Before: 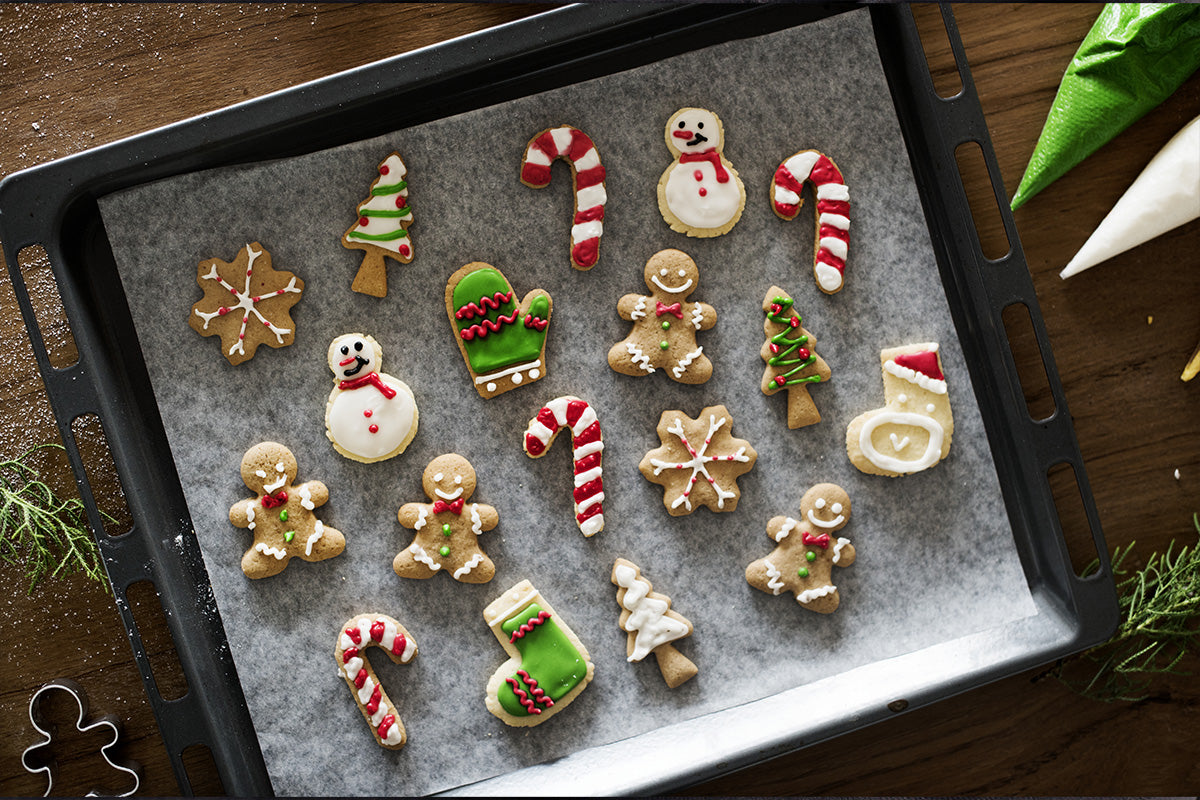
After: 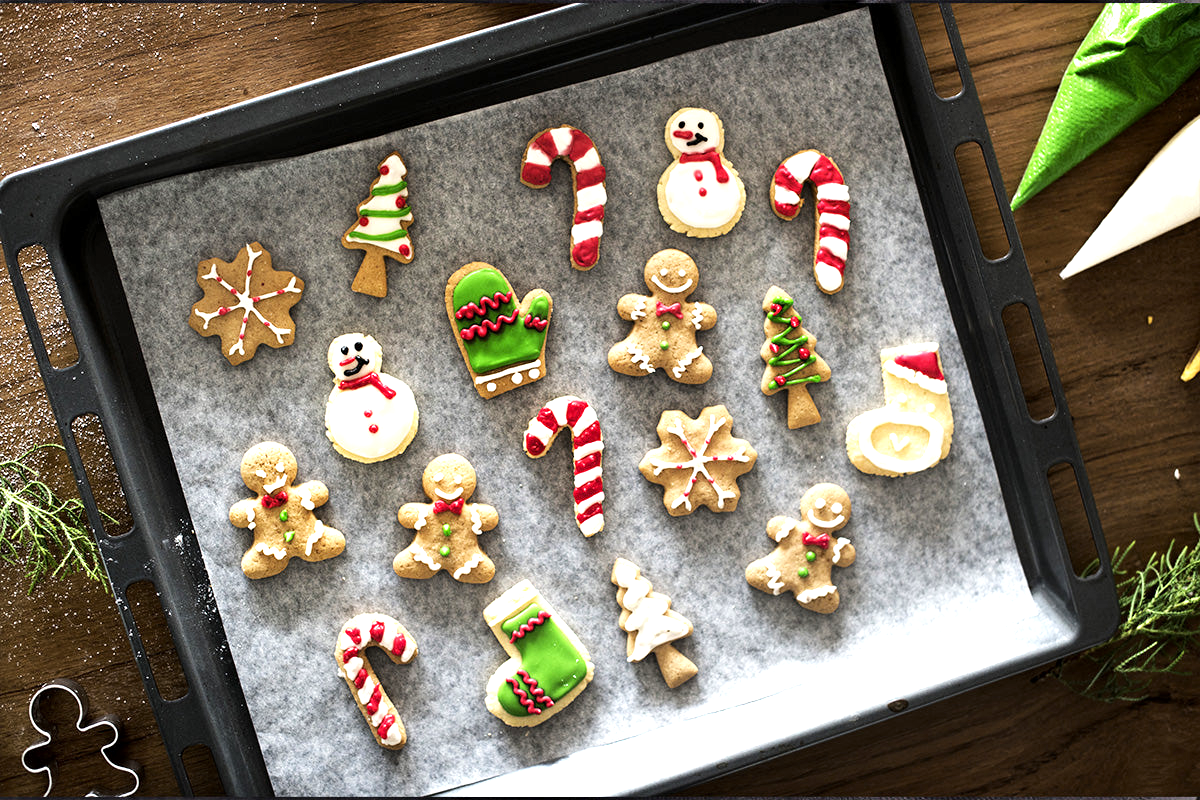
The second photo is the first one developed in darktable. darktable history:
exposure: black level correction 0.001, exposure 0.955 EV, compensate exposure bias true, compensate highlight preservation false
tone curve: curves: ch0 [(0, 0) (0.08, 0.056) (0.4, 0.4) (0.6, 0.612) (0.92, 0.924) (1, 1)], color space Lab, linked channels, preserve colors none
